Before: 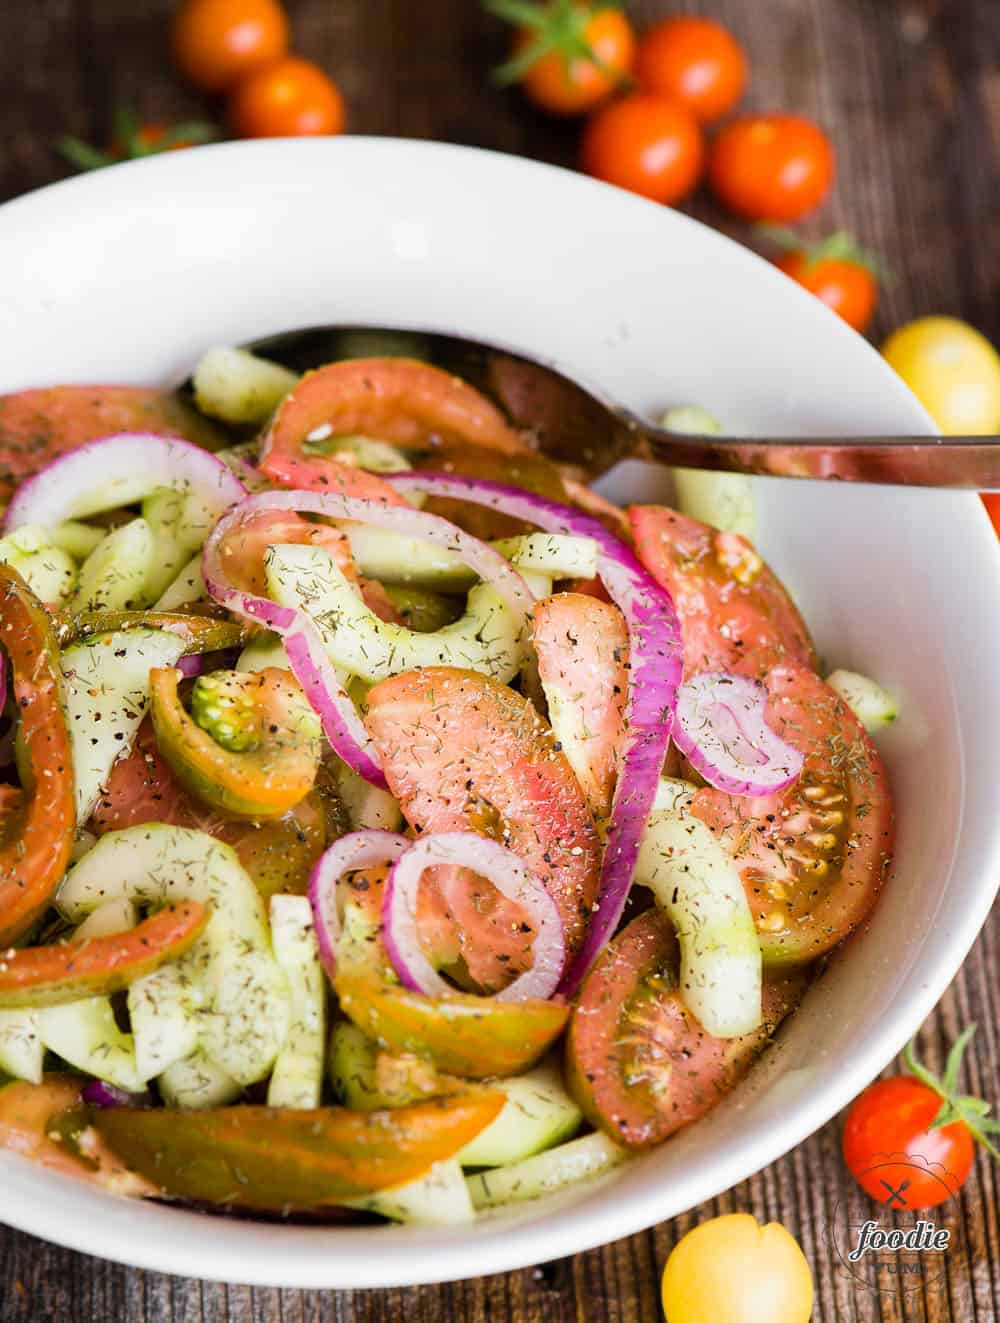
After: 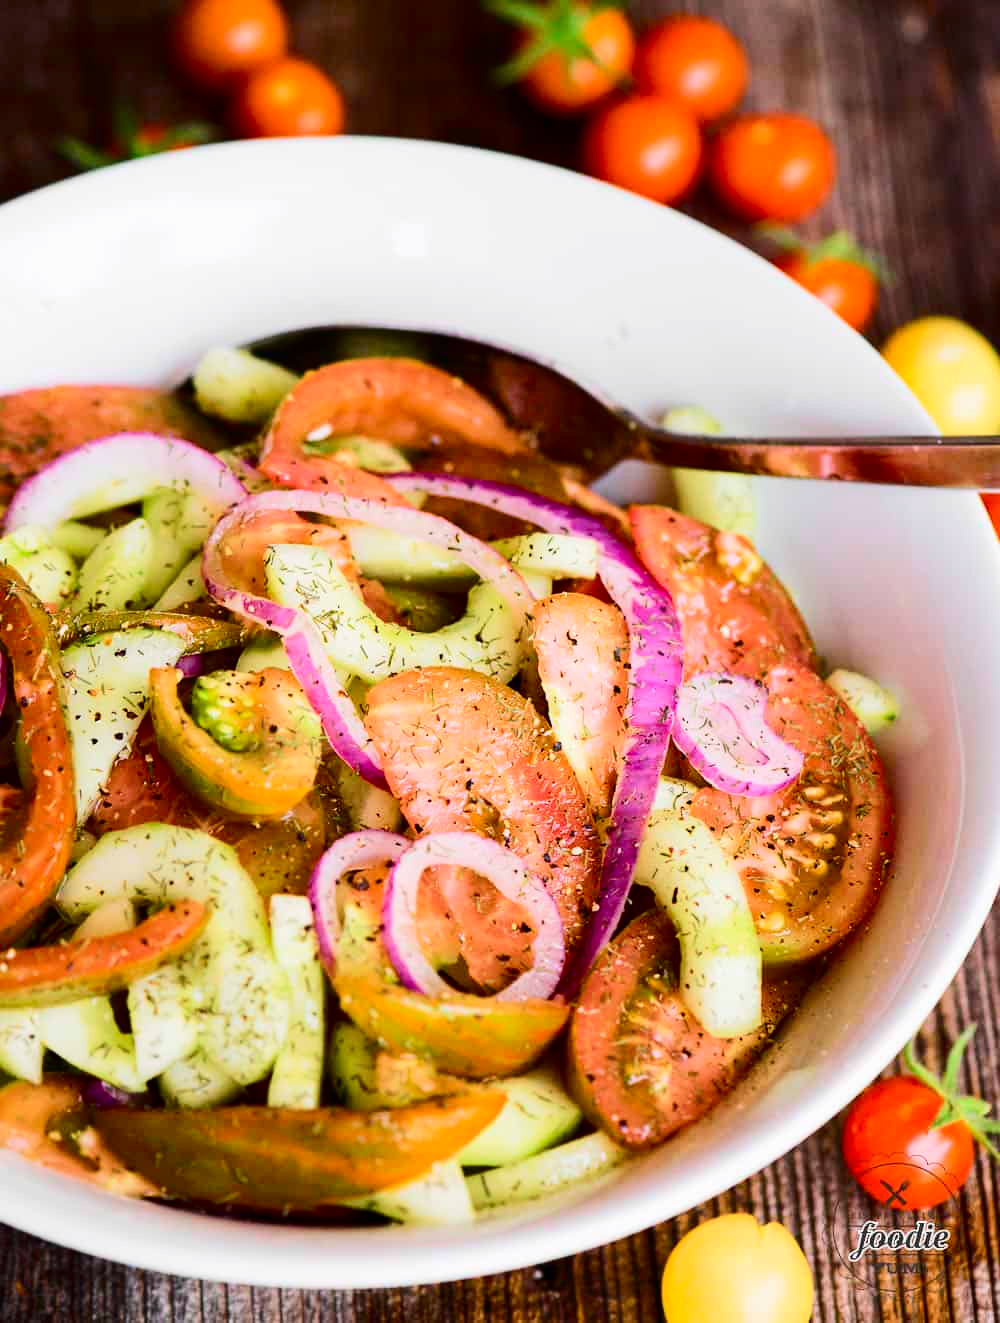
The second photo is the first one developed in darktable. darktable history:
tone curve: curves: ch0 [(0, 0) (0.126, 0.061) (0.338, 0.285) (0.494, 0.518) (0.703, 0.762) (1, 1)]; ch1 [(0, 0) (0.389, 0.313) (0.457, 0.442) (0.5, 0.501) (0.55, 0.578) (1, 1)]; ch2 [(0, 0) (0.44, 0.424) (0.501, 0.499) (0.557, 0.564) (0.613, 0.67) (0.707, 0.746) (1, 1)], color space Lab, independent channels, preserve colors none
